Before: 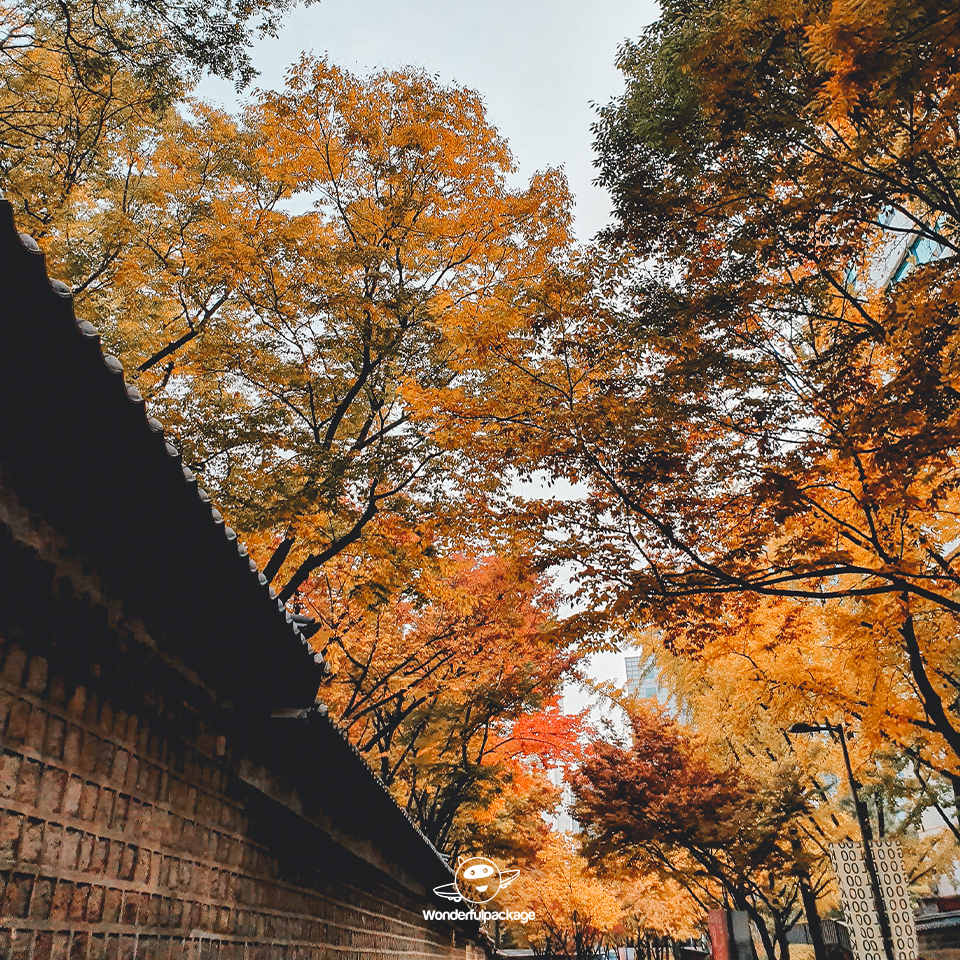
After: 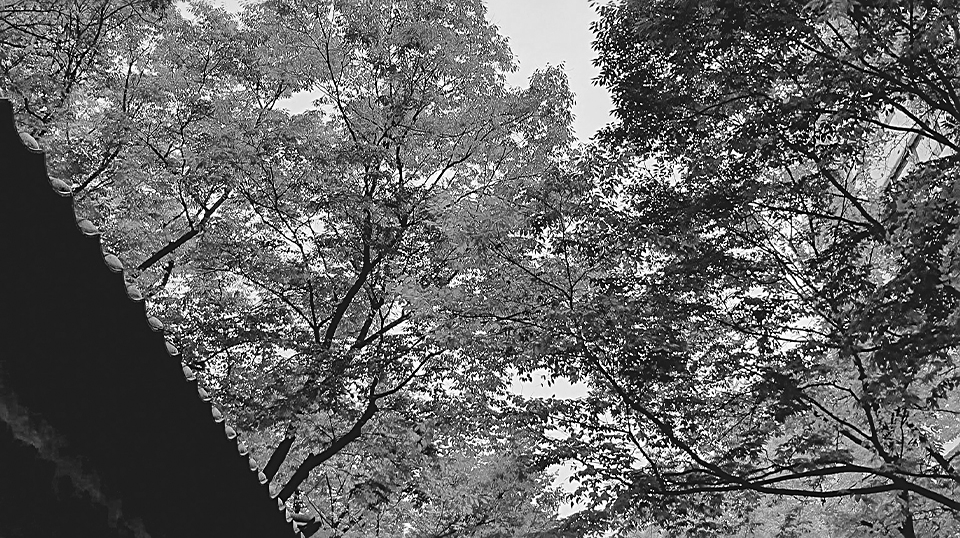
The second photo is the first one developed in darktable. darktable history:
sharpen: amount 0.478
color calibration: output gray [0.28, 0.41, 0.31, 0], gray › normalize channels true, illuminant same as pipeline (D50), adaptation XYZ, x 0.346, y 0.359, gamut compression 0
crop and rotate: top 10.605%, bottom 33.274%
